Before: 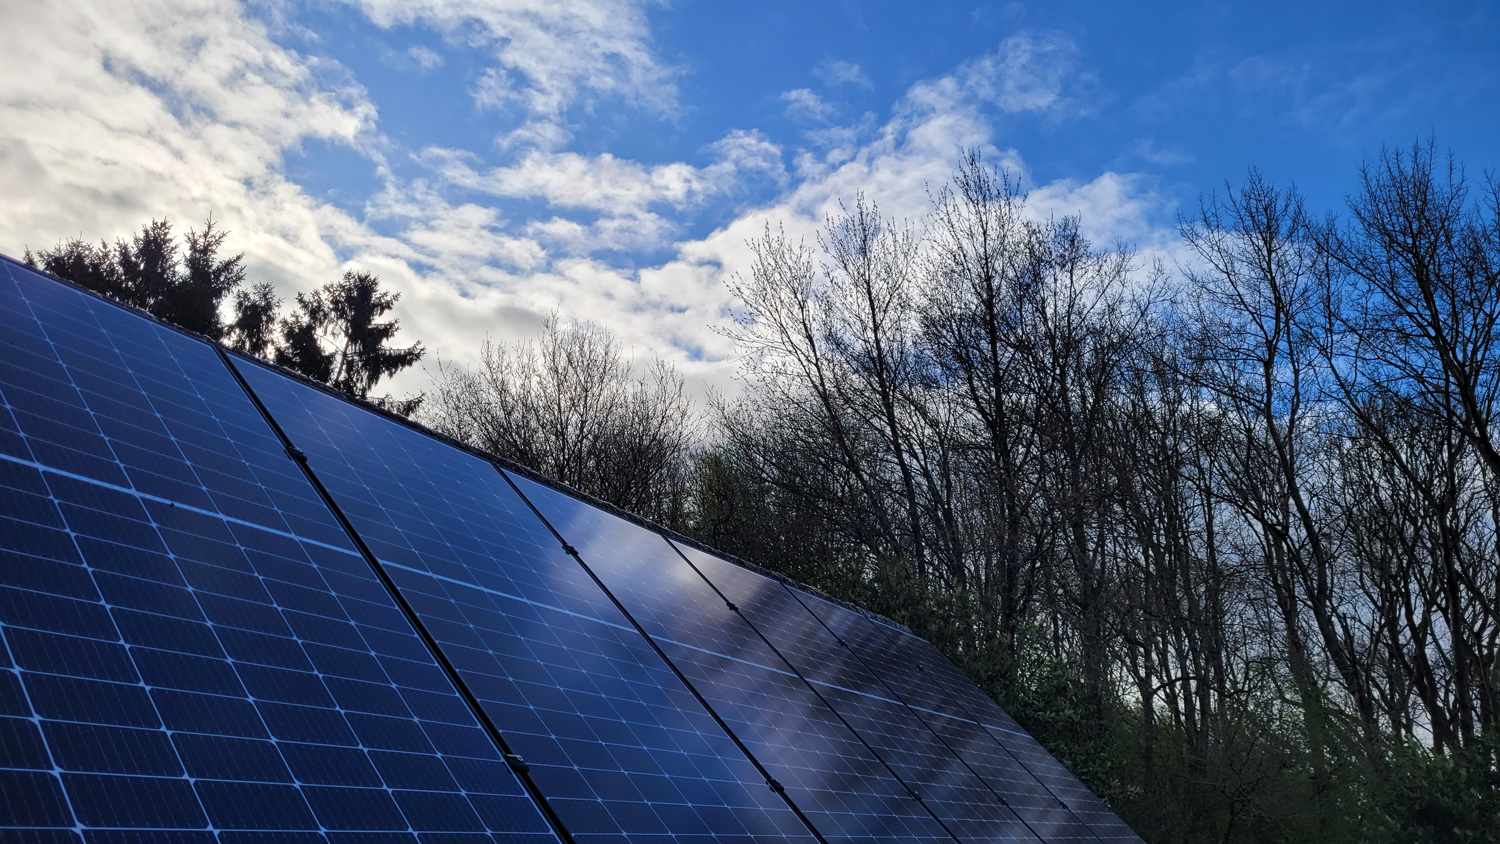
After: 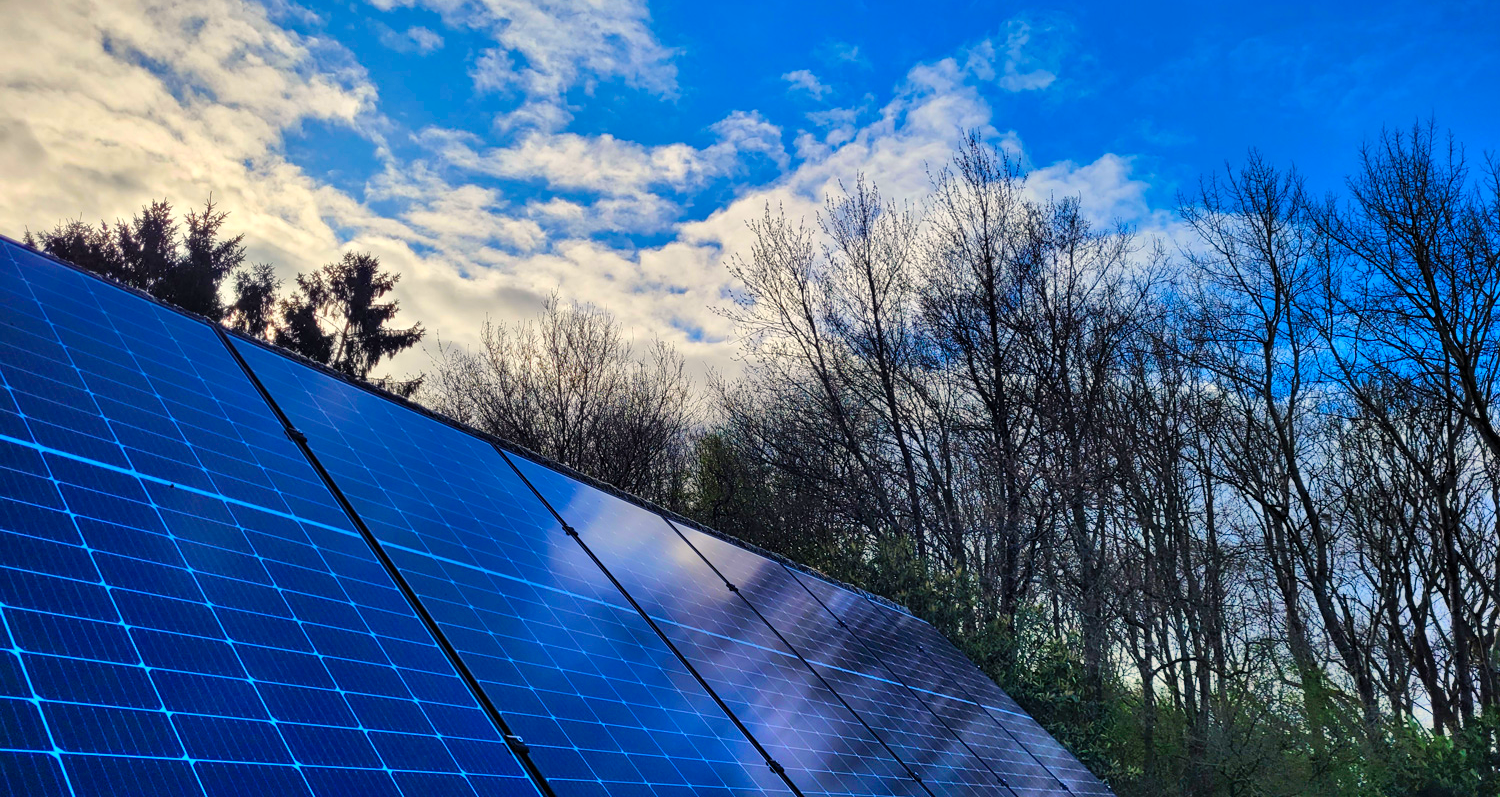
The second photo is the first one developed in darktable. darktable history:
shadows and highlights: shadows 58.25, soften with gaussian
crop and rotate: top 2.348%, bottom 3.184%
color balance rgb: highlights gain › chroma 3.096%, highlights gain › hue 77.86°, perceptual saturation grading › global saturation 25.551%, global vibrance 50.25%
